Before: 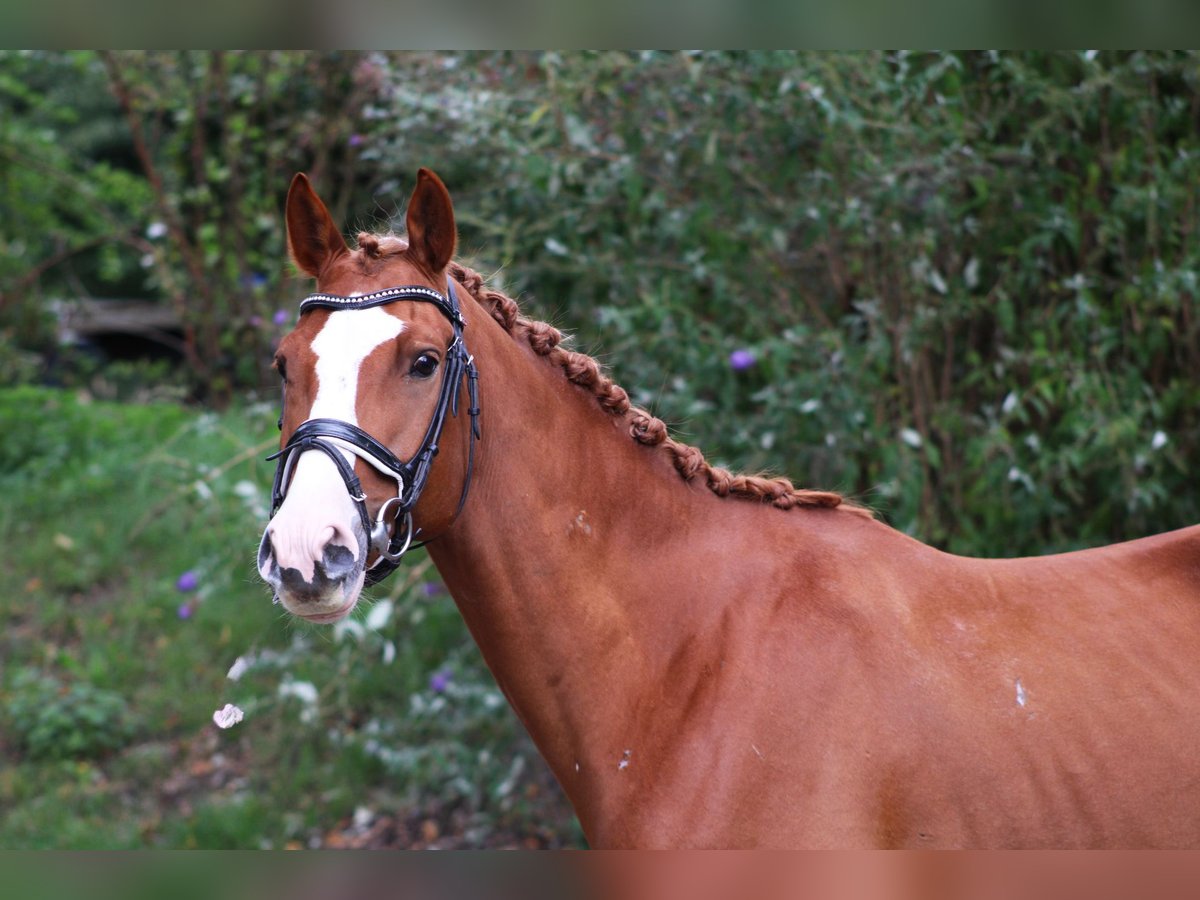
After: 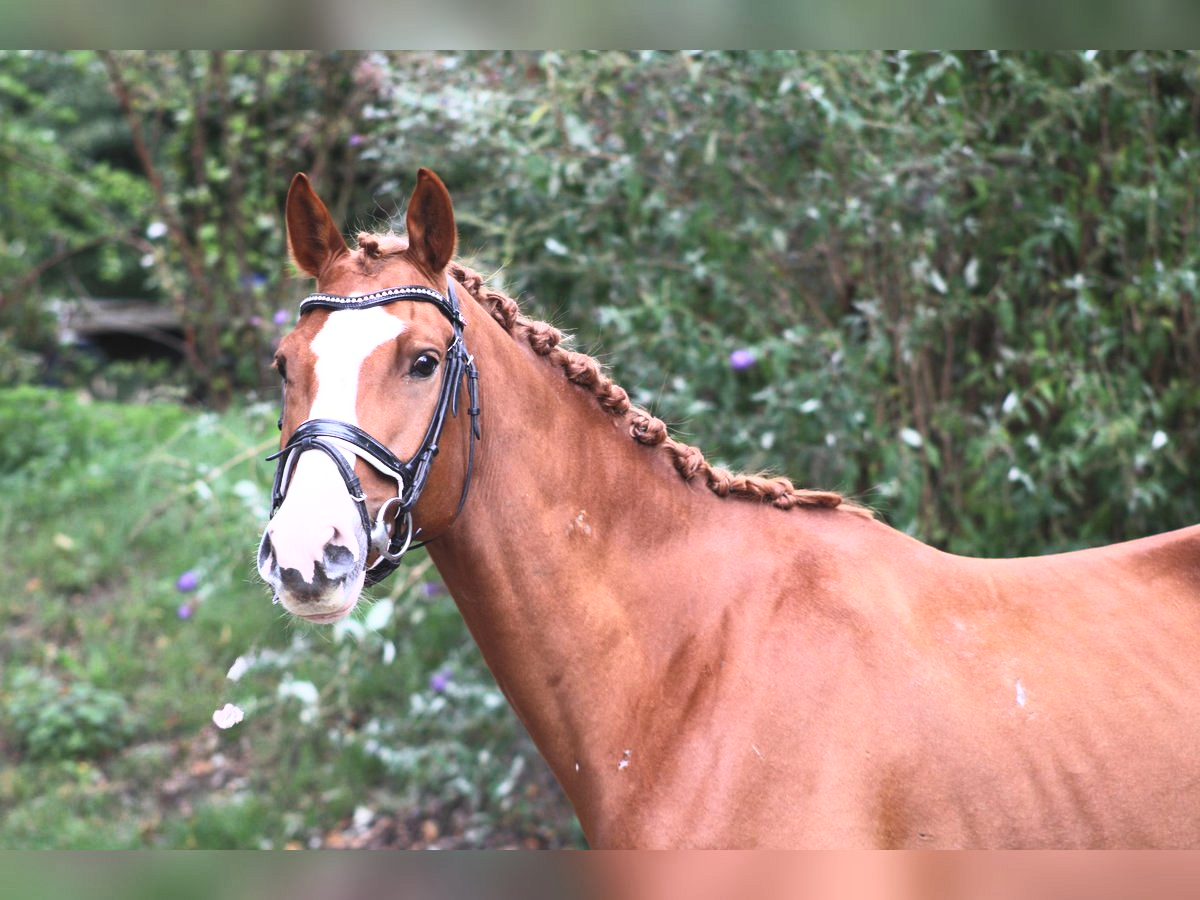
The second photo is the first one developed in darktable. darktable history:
contrast brightness saturation: contrast 0.387, brightness 0.545
